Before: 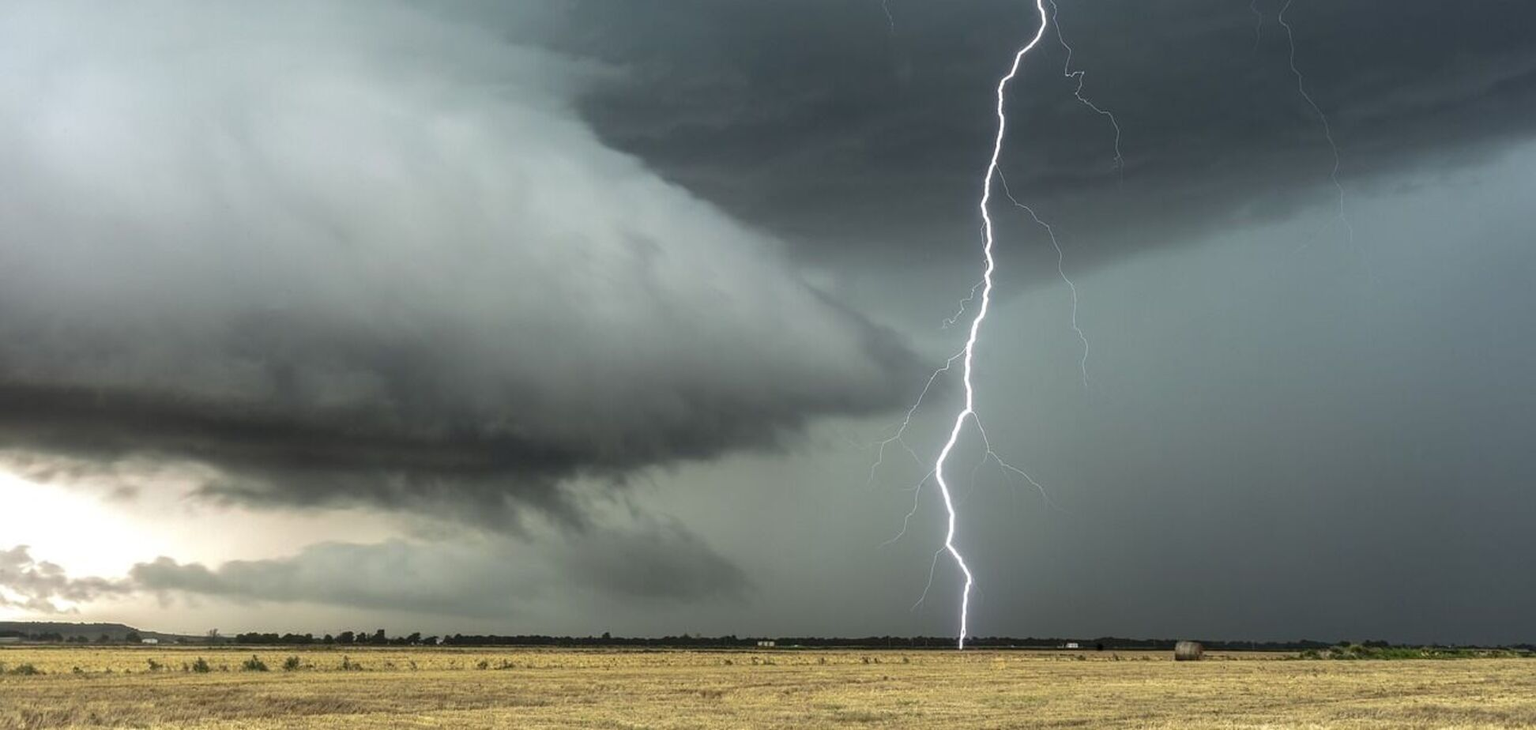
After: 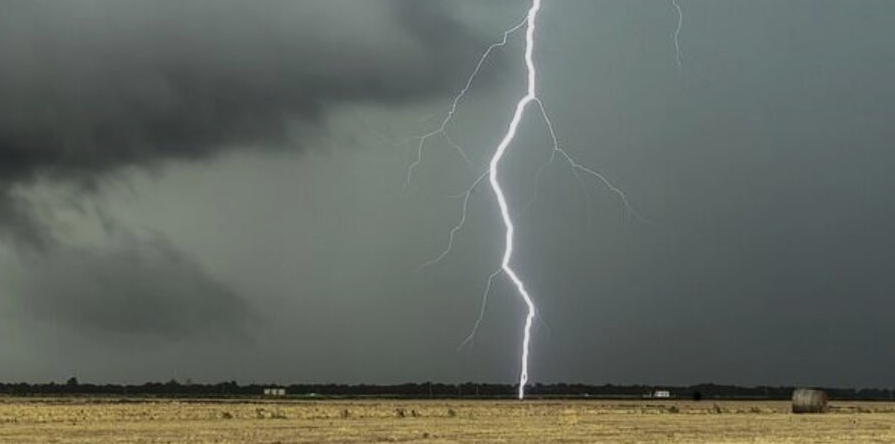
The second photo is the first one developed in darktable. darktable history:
exposure: exposure -0.413 EV, compensate highlight preservation false
crop: left 35.767%, top 45.784%, right 18.174%, bottom 6.161%
